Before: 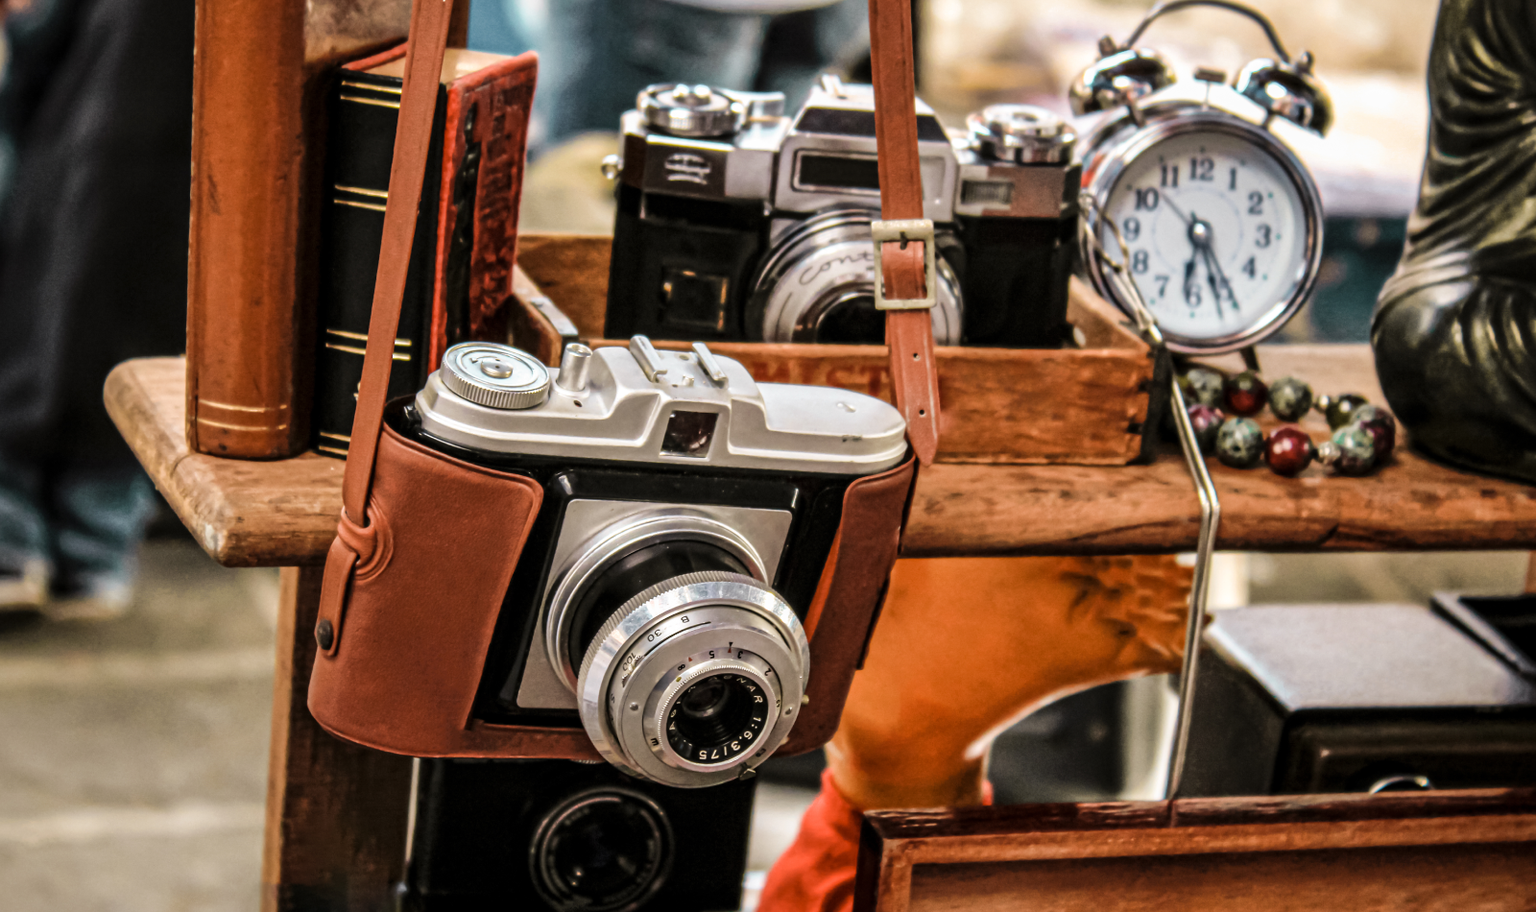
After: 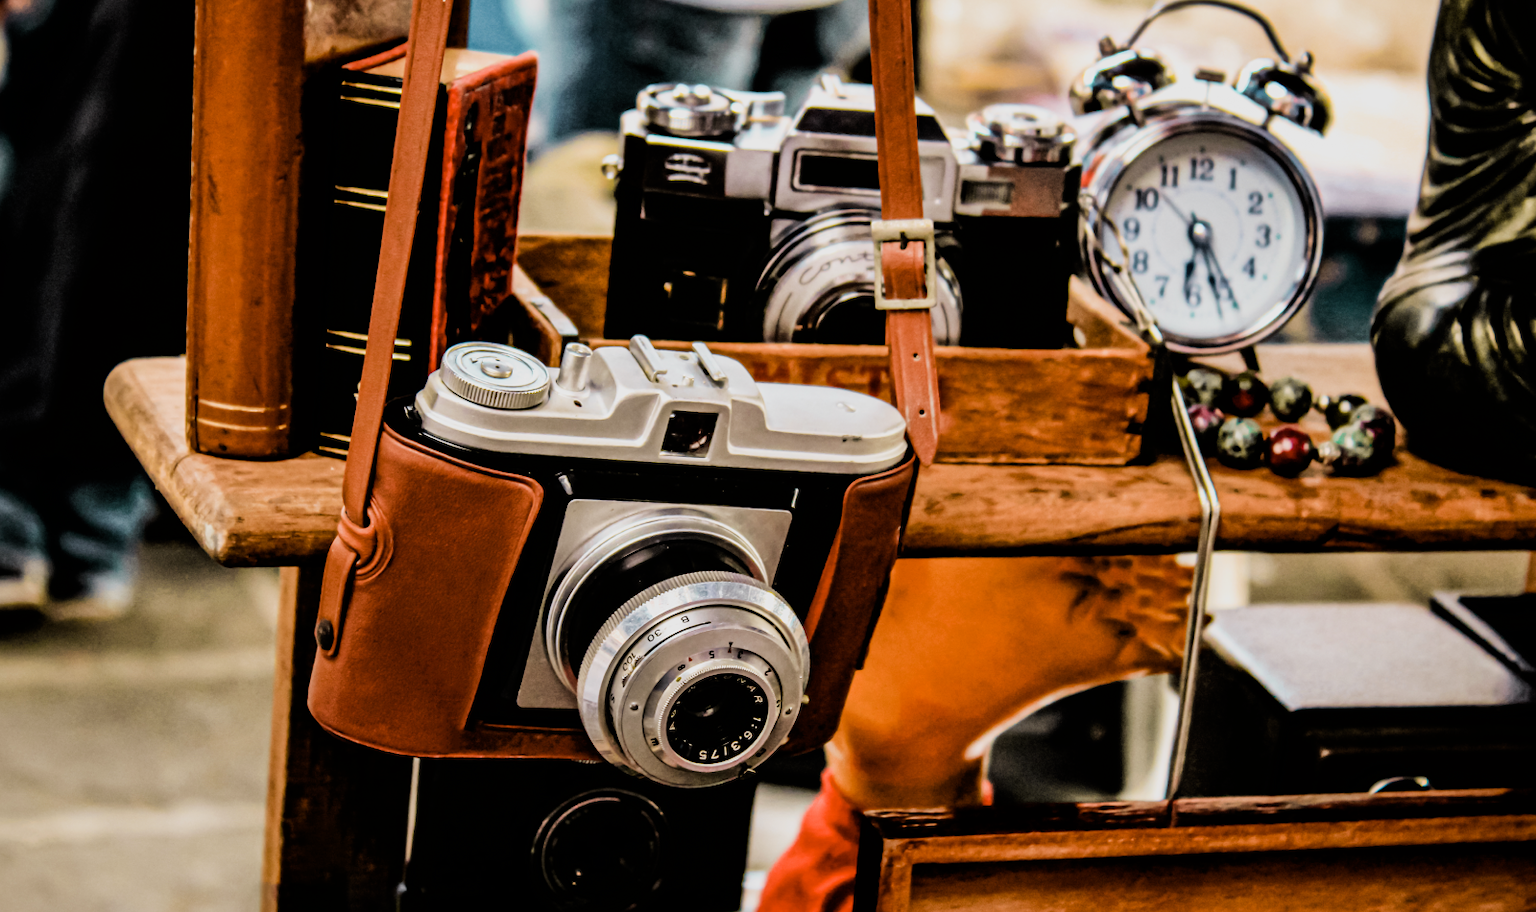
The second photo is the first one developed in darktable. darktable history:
color balance rgb: linear chroma grading › global chroma 15.019%, perceptual saturation grading › global saturation 0.258%, perceptual saturation grading › highlights -14.817%, perceptual saturation grading › shadows 25.58%, global vibrance 20%
filmic rgb: black relative exposure -5.15 EV, white relative exposure 3.98 EV, hardness 2.9, contrast 1.395, highlights saturation mix -19.6%
